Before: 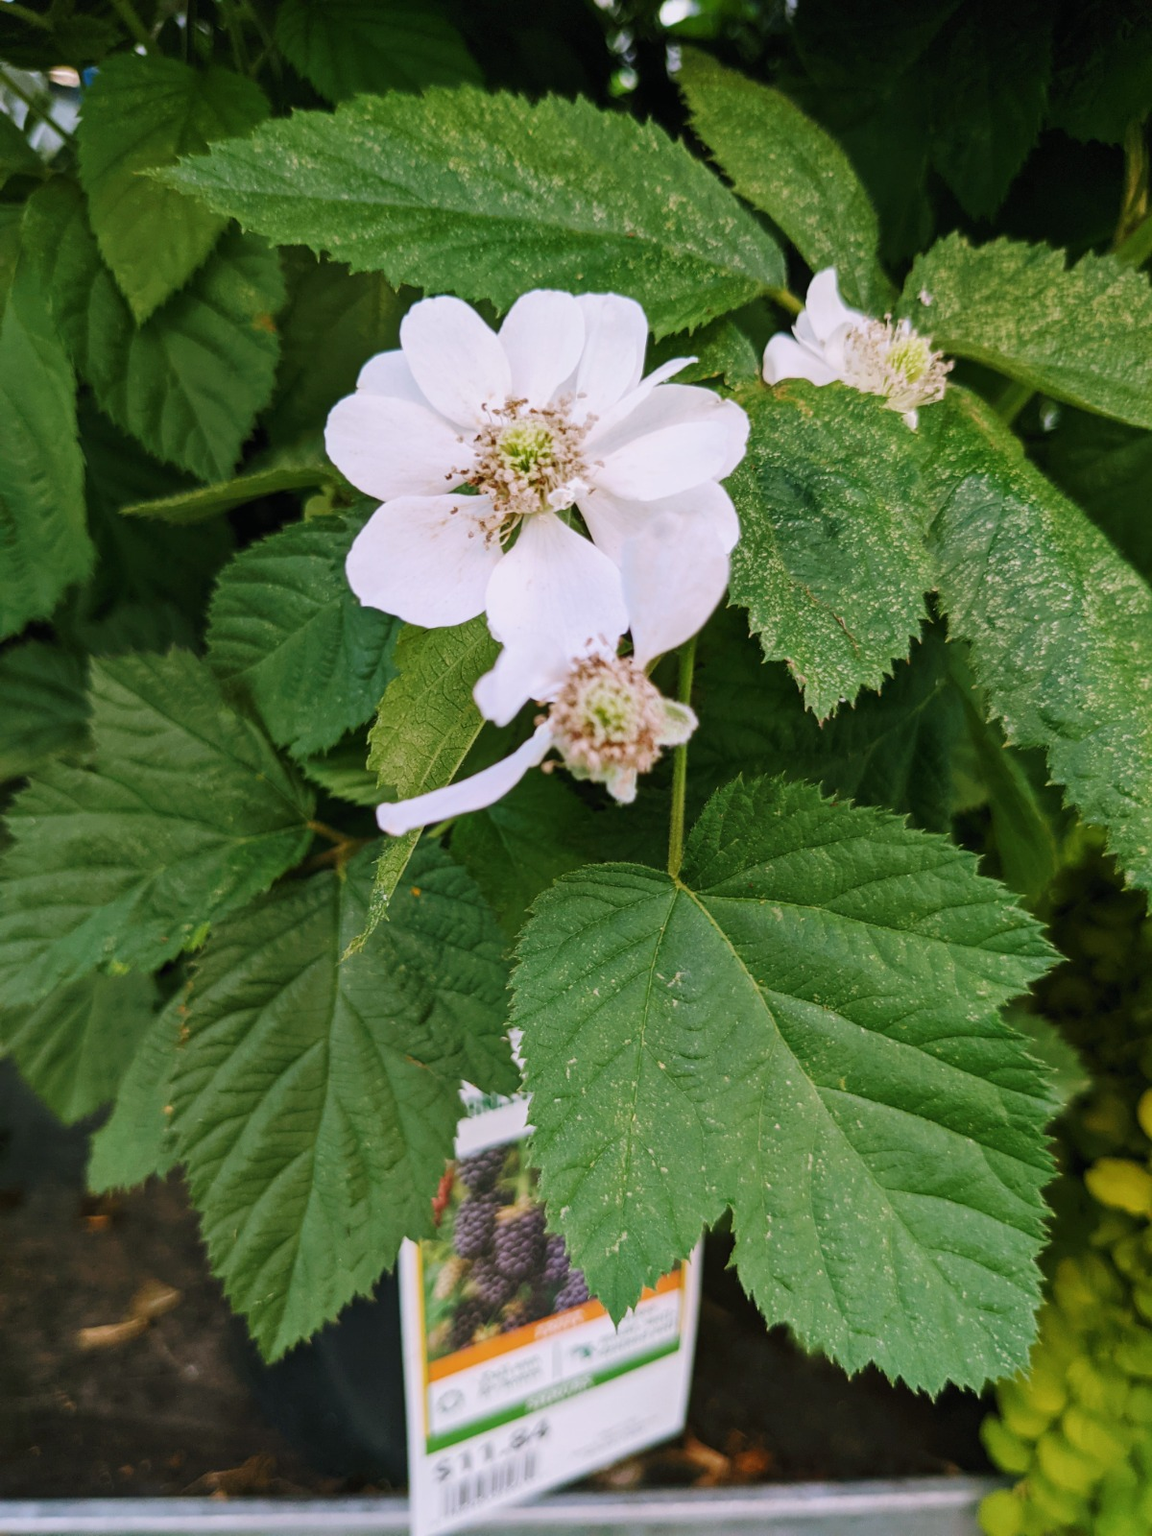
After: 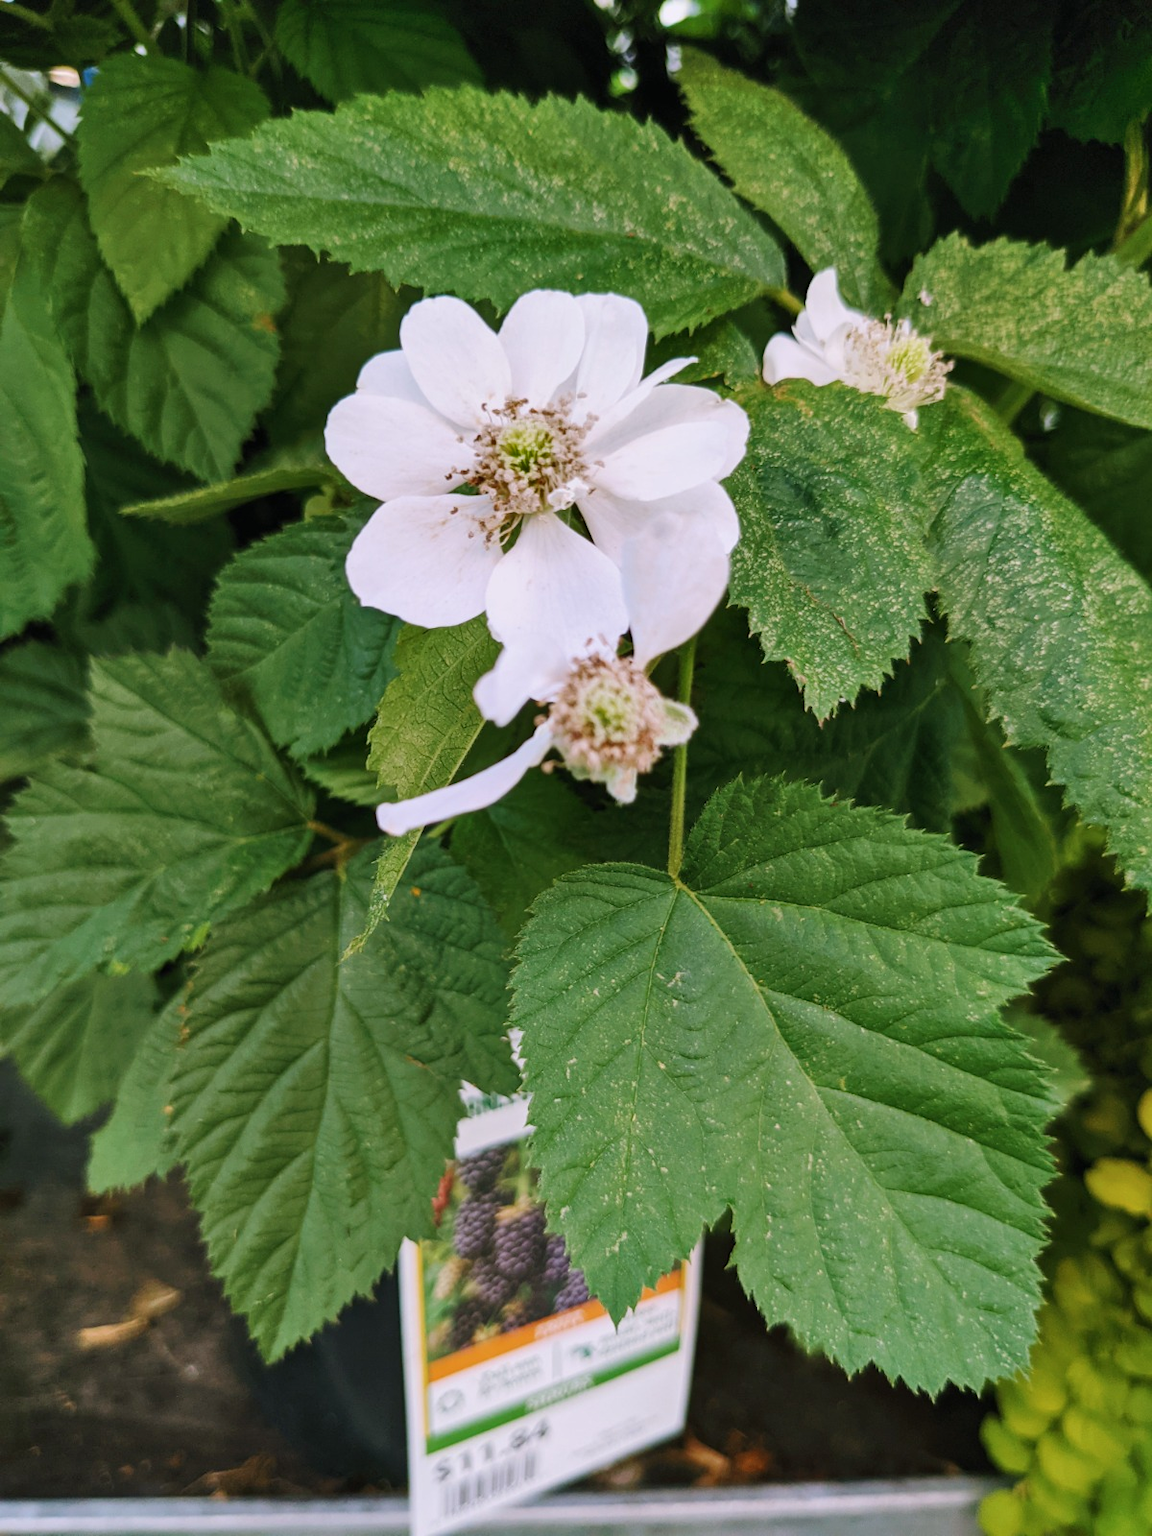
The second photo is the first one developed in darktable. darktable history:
shadows and highlights: white point adjustment 0.906, soften with gaussian
